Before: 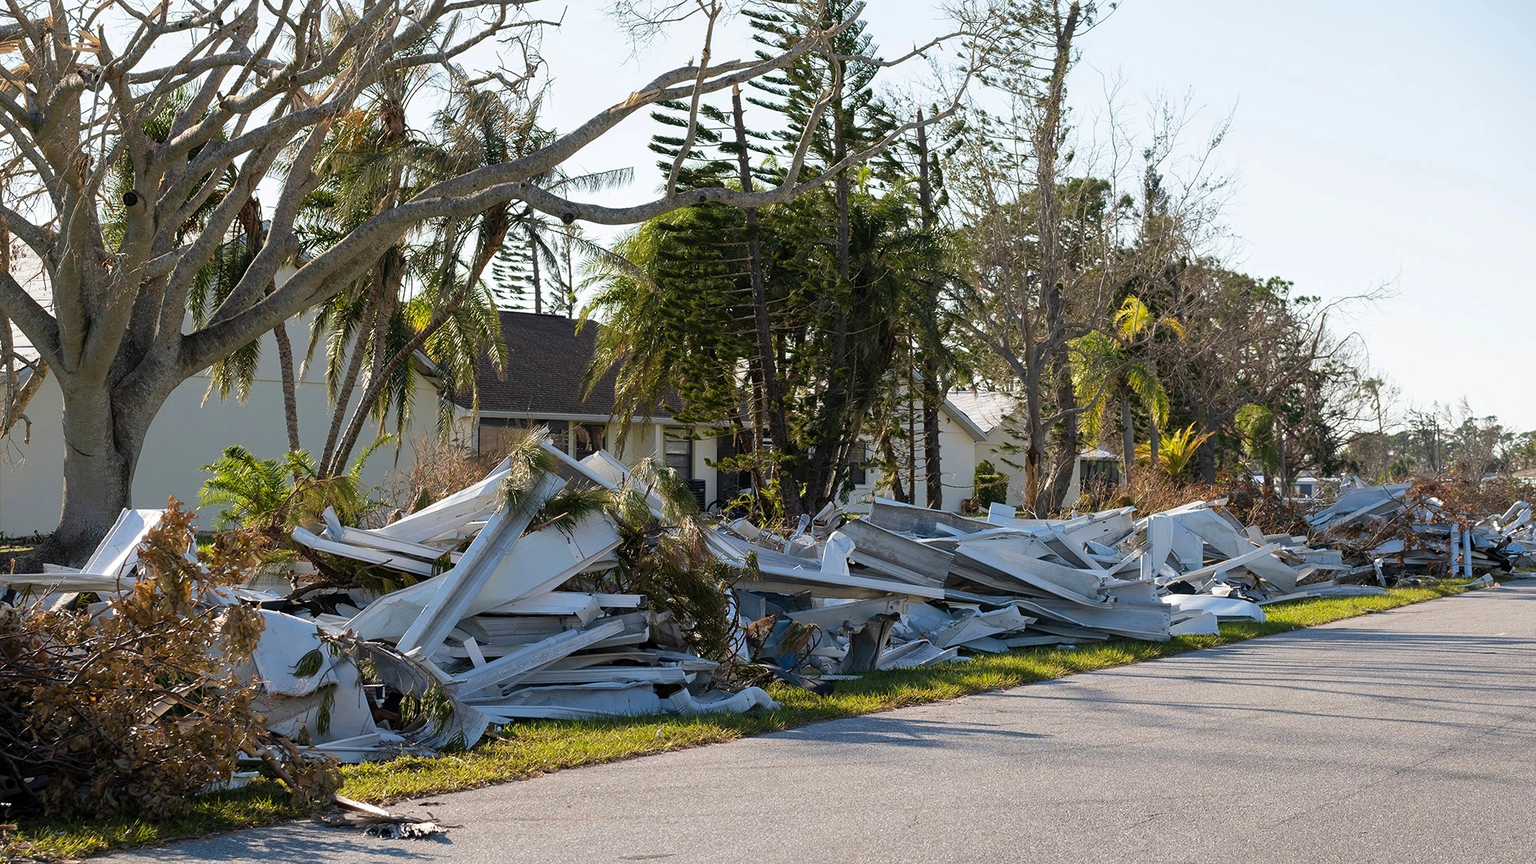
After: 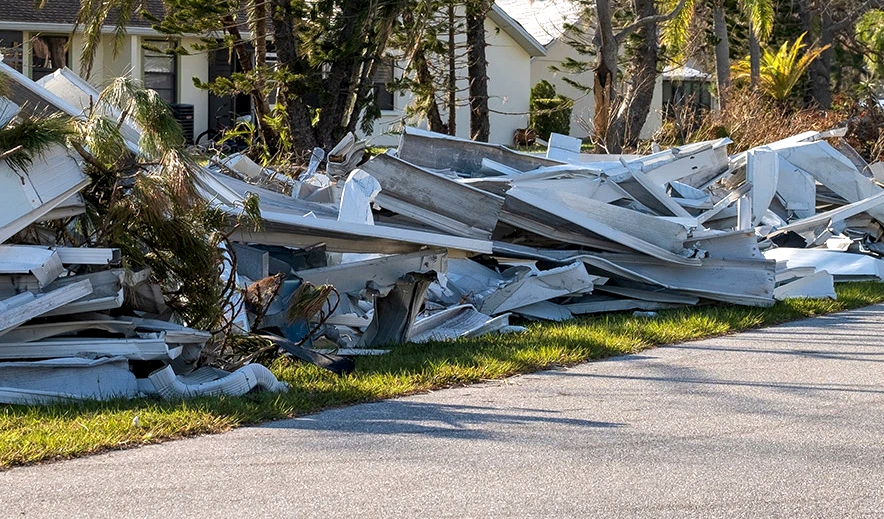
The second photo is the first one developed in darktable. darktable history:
local contrast: highlights 89%, shadows 78%
exposure: black level correction 0, exposure 0.301 EV, compensate highlight preservation false
crop: left 35.86%, top 45.905%, right 18.082%, bottom 5.95%
